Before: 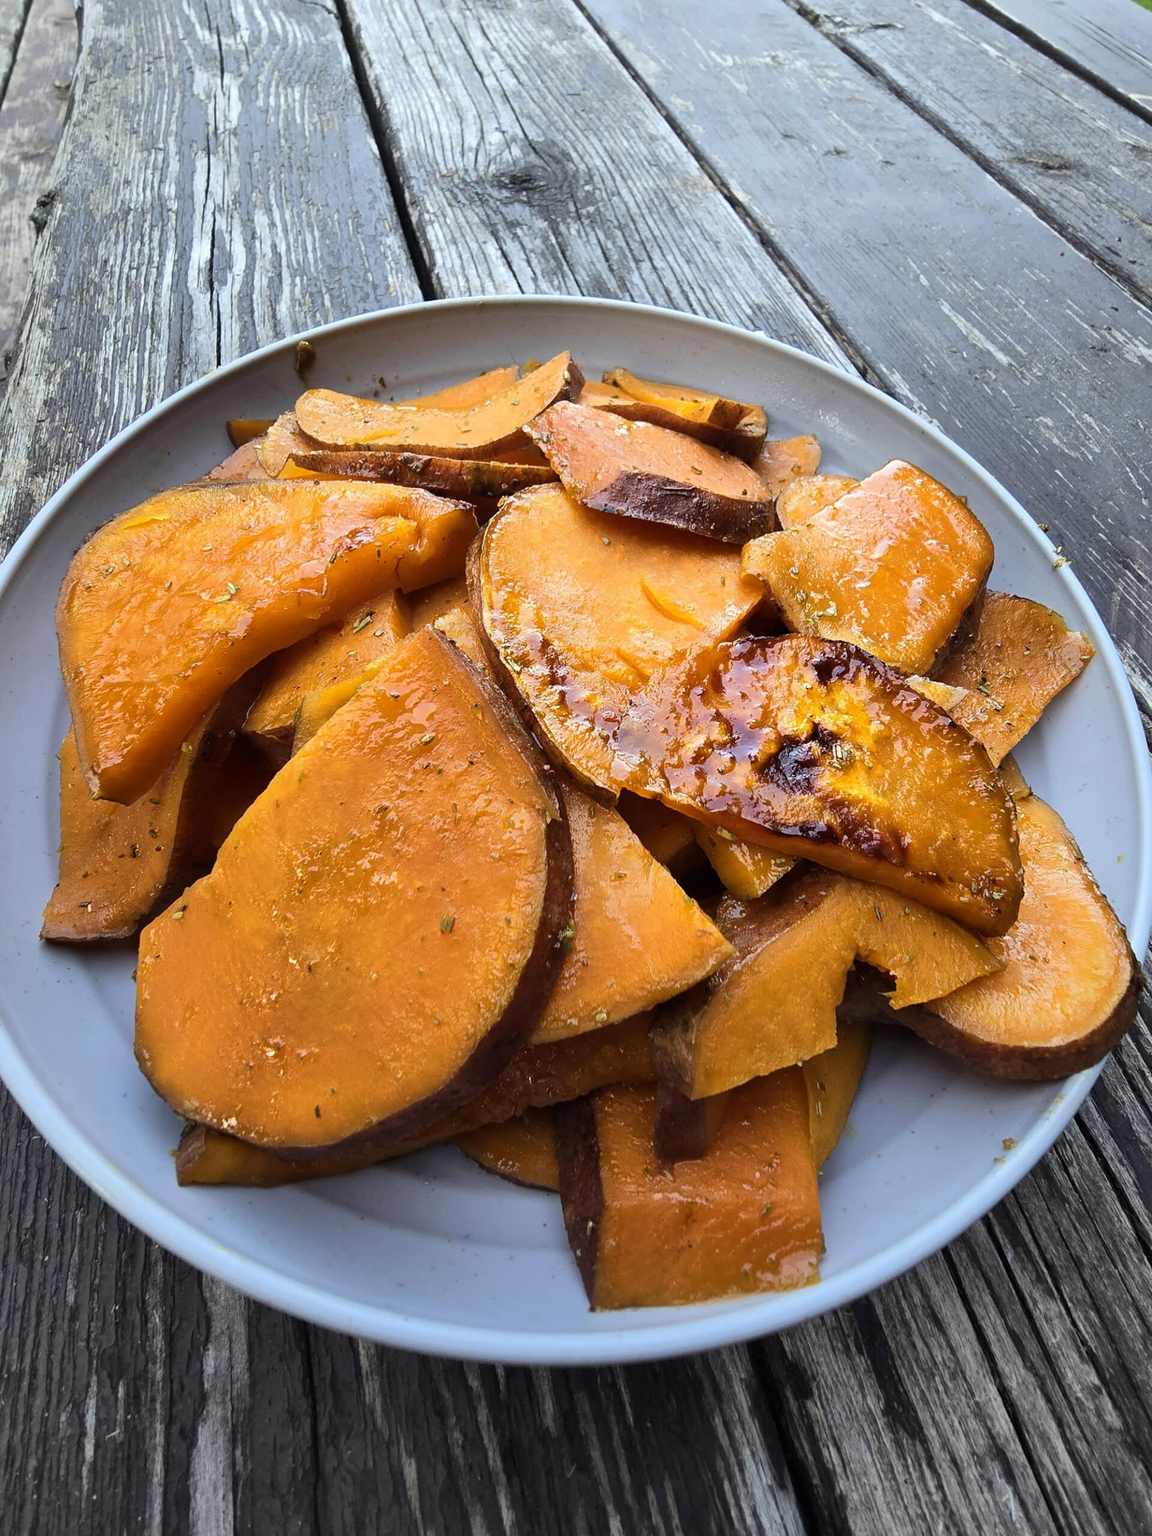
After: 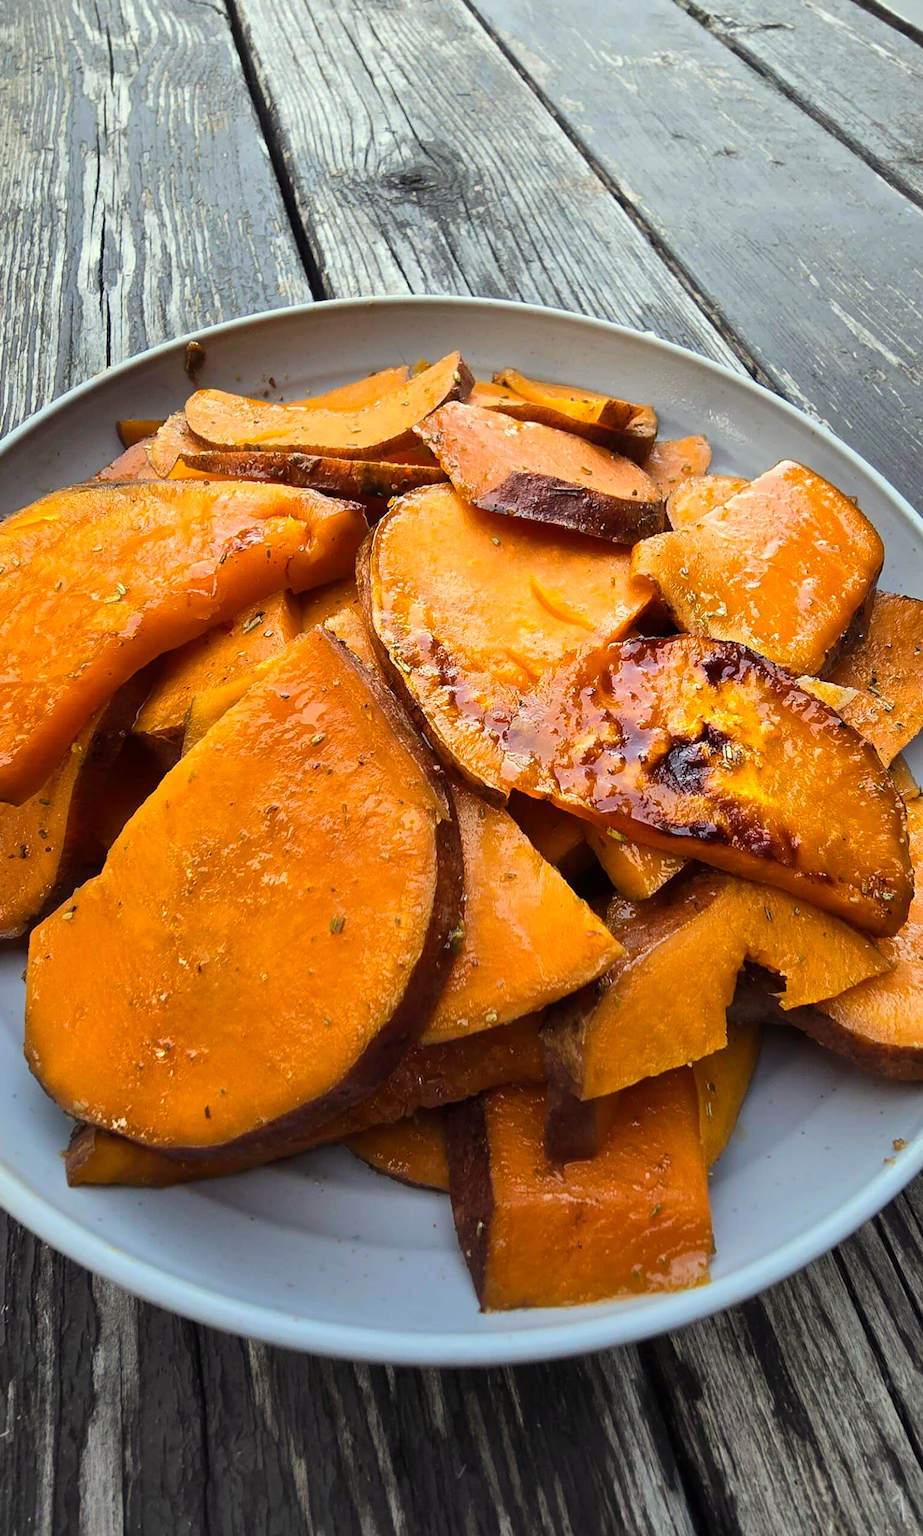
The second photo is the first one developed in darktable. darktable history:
white balance: red 1.029, blue 0.92
crop and rotate: left 9.597%, right 10.195%
